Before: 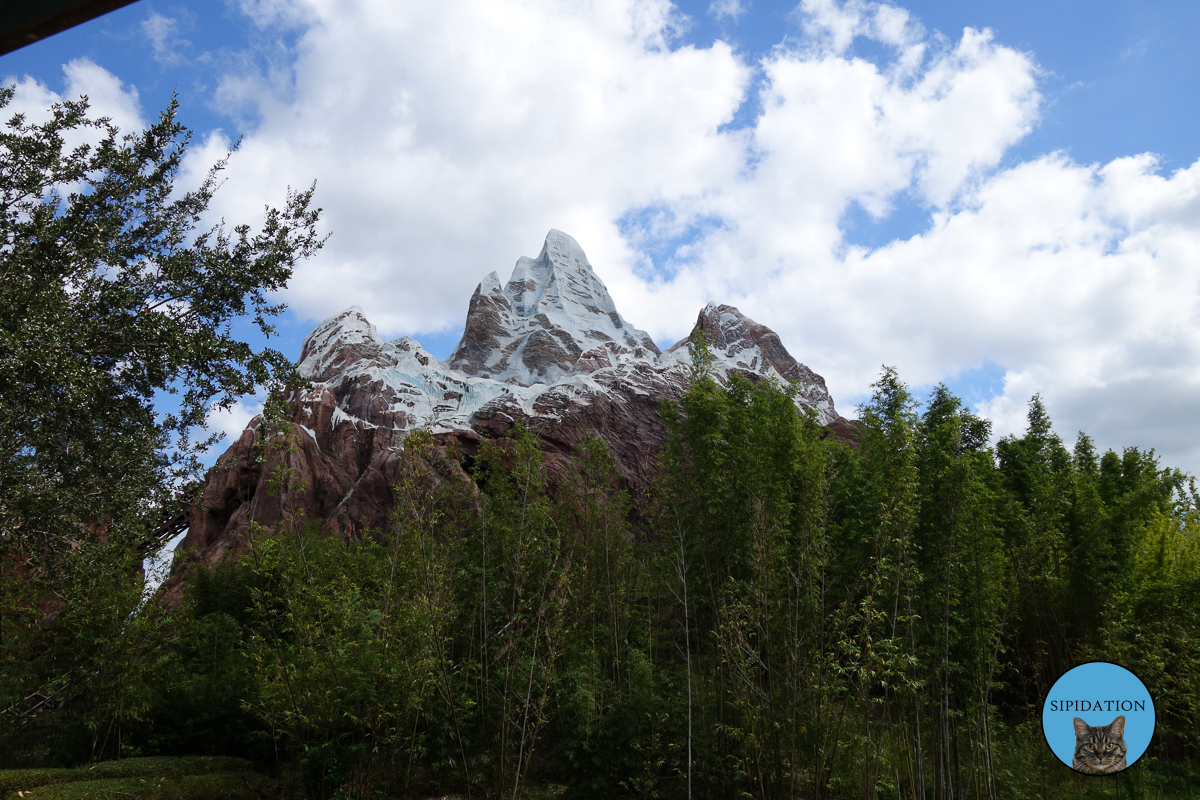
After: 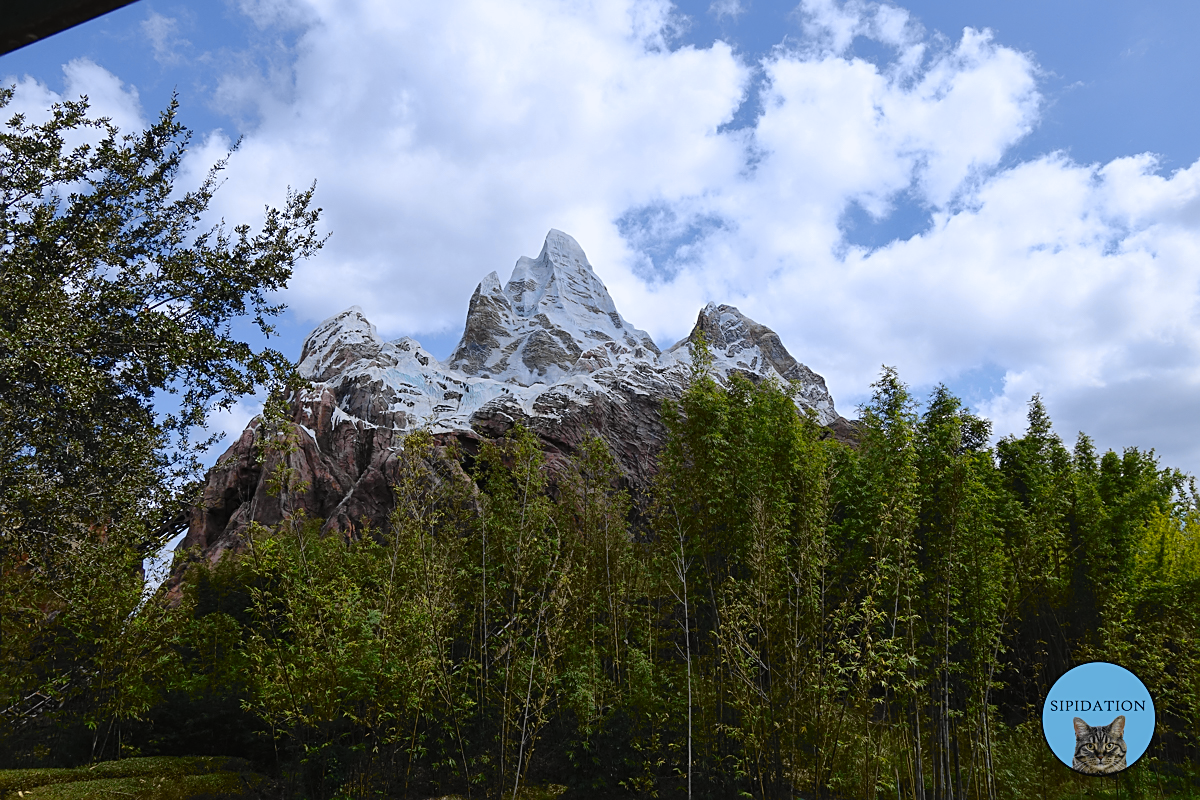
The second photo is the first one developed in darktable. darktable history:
shadows and highlights: on, module defaults
sharpen: on, module defaults
tone curve: curves: ch0 [(0, 0.01) (0.097, 0.07) (0.204, 0.173) (0.447, 0.517) (0.539, 0.624) (0.733, 0.791) (0.879, 0.898) (1, 0.98)]; ch1 [(0, 0) (0.393, 0.415) (0.447, 0.448) (0.485, 0.494) (0.523, 0.509) (0.545, 0.541) (0.574, 0.561) (0.648, 0.674) (1, 1)]; ch2 [(0, 0) (0.369, 0.388) (0.449, 0.431) (0.499, 0.5) (0.521, 0.51) (0.53, 0.54) (0.564, 0.569) (0.674, 0.735) (1, 1)], color space Lab, independent channels, preserve colors none
white balance: red 0.98, blue 1.034
